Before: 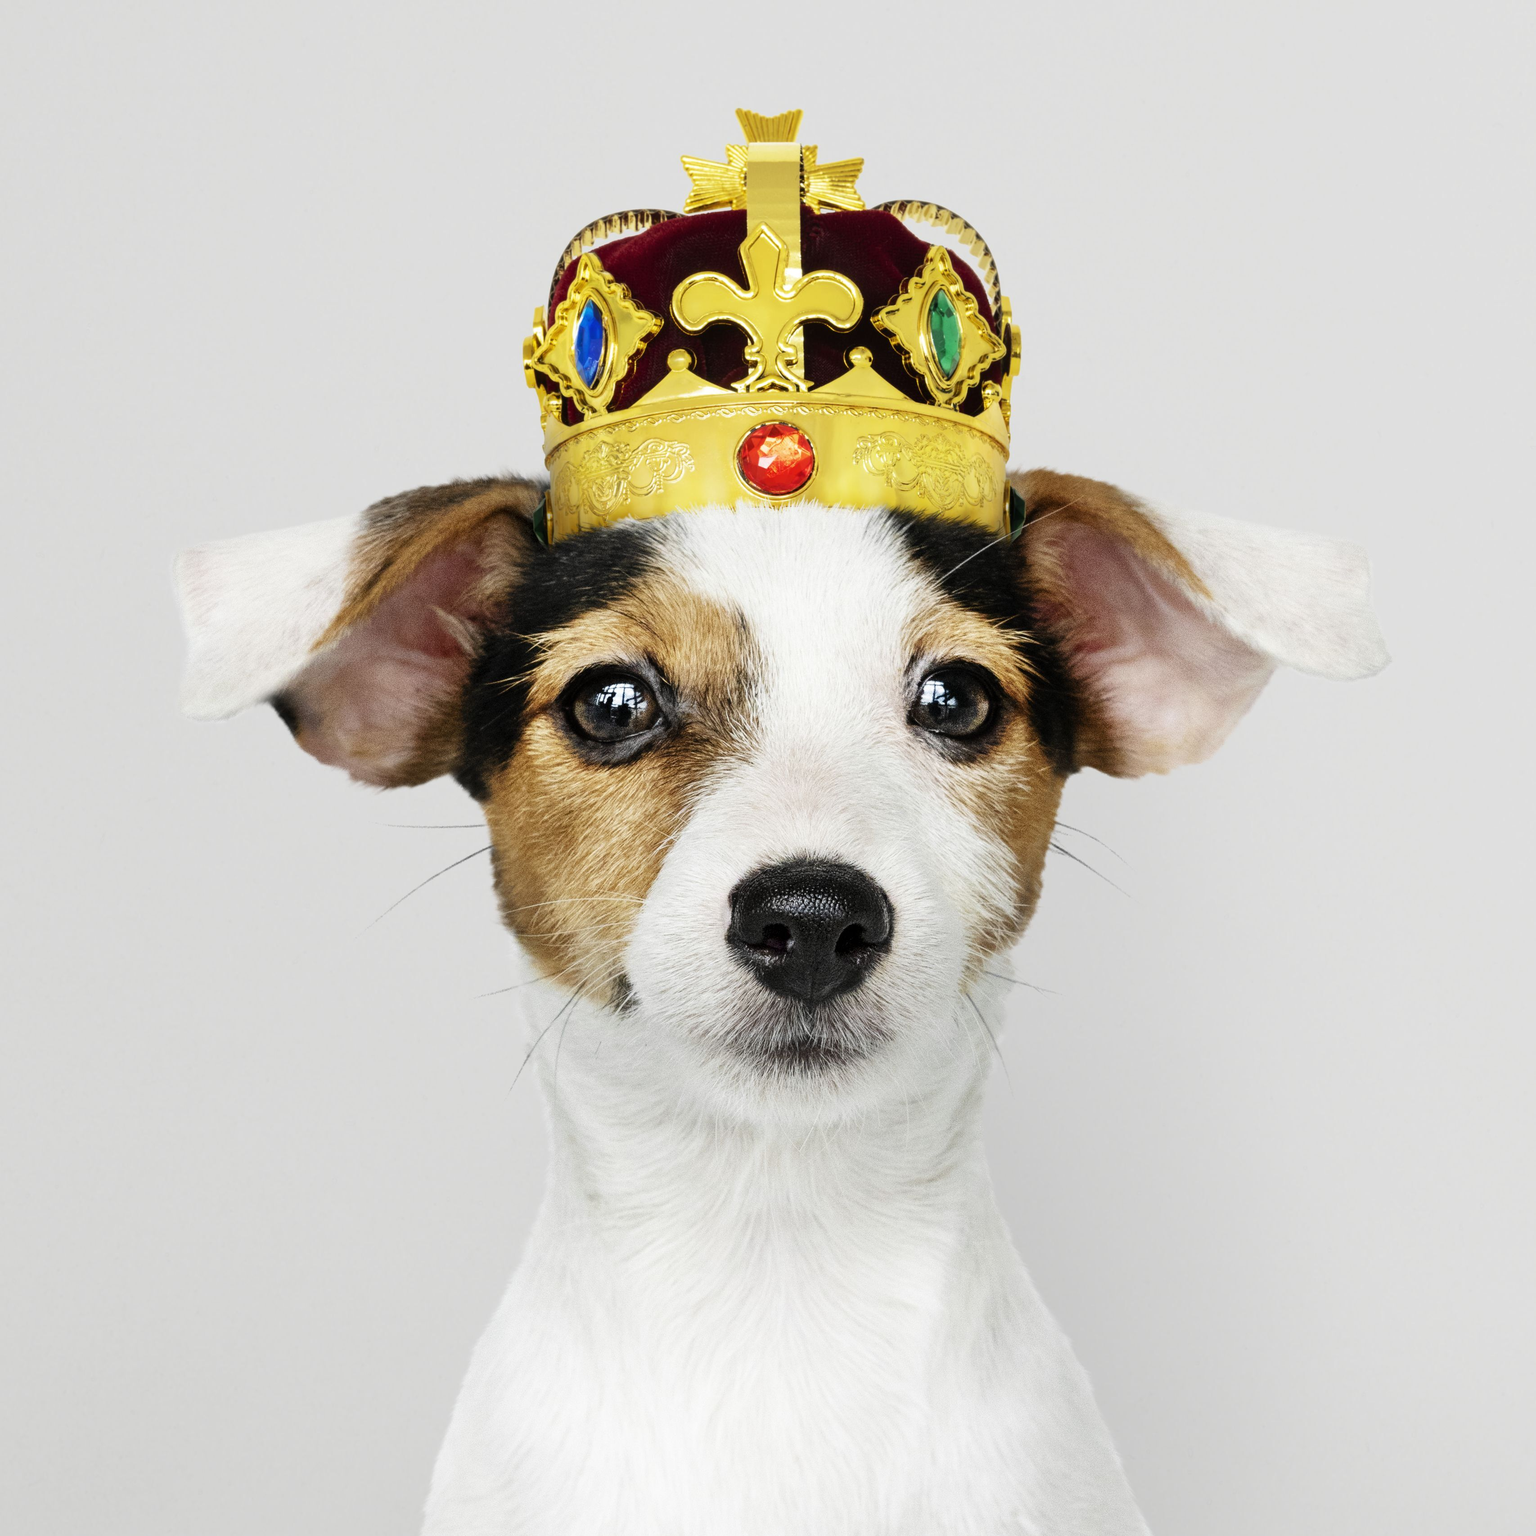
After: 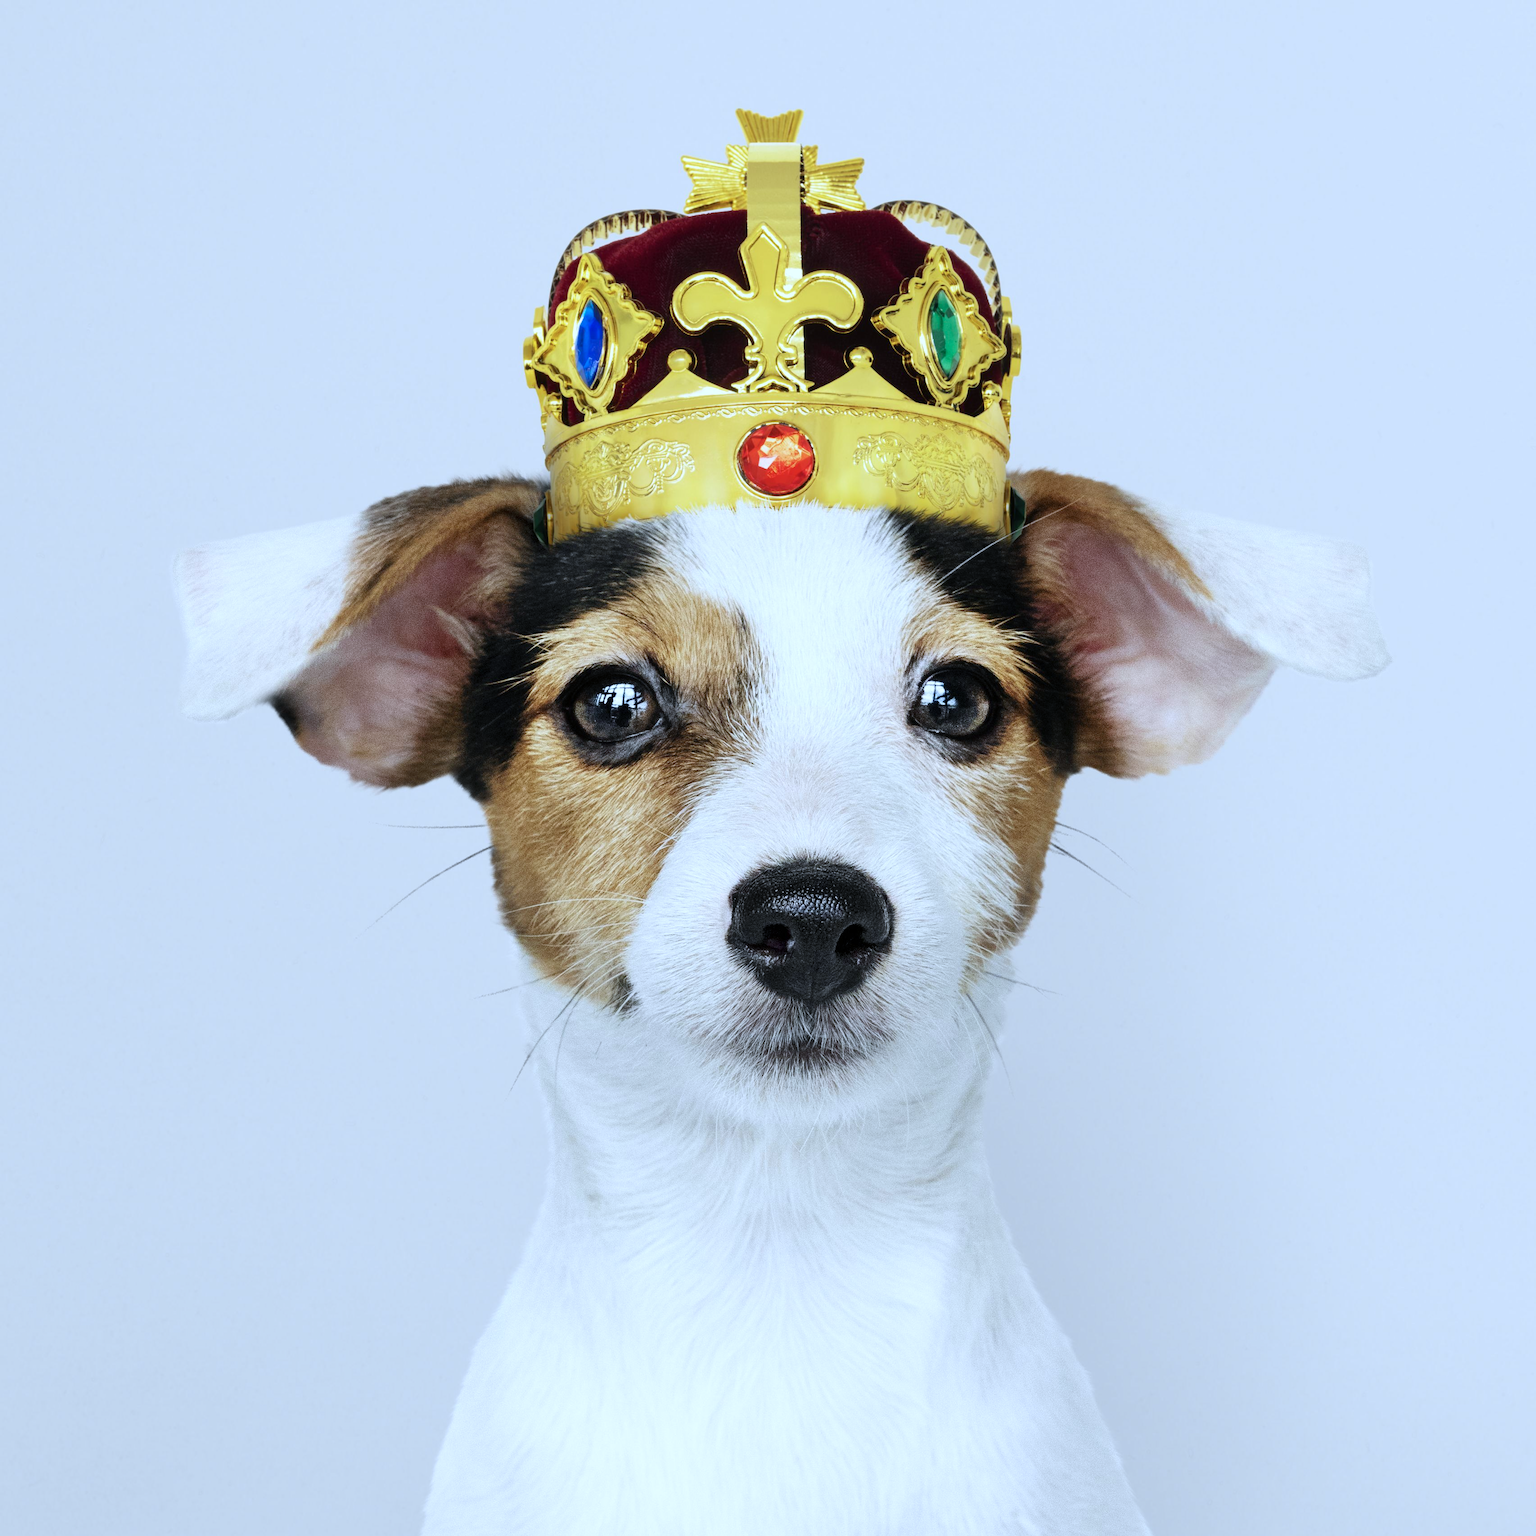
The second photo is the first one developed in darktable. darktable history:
color calibration: x 0.38, y 0.391, temperature 4087.1 K
